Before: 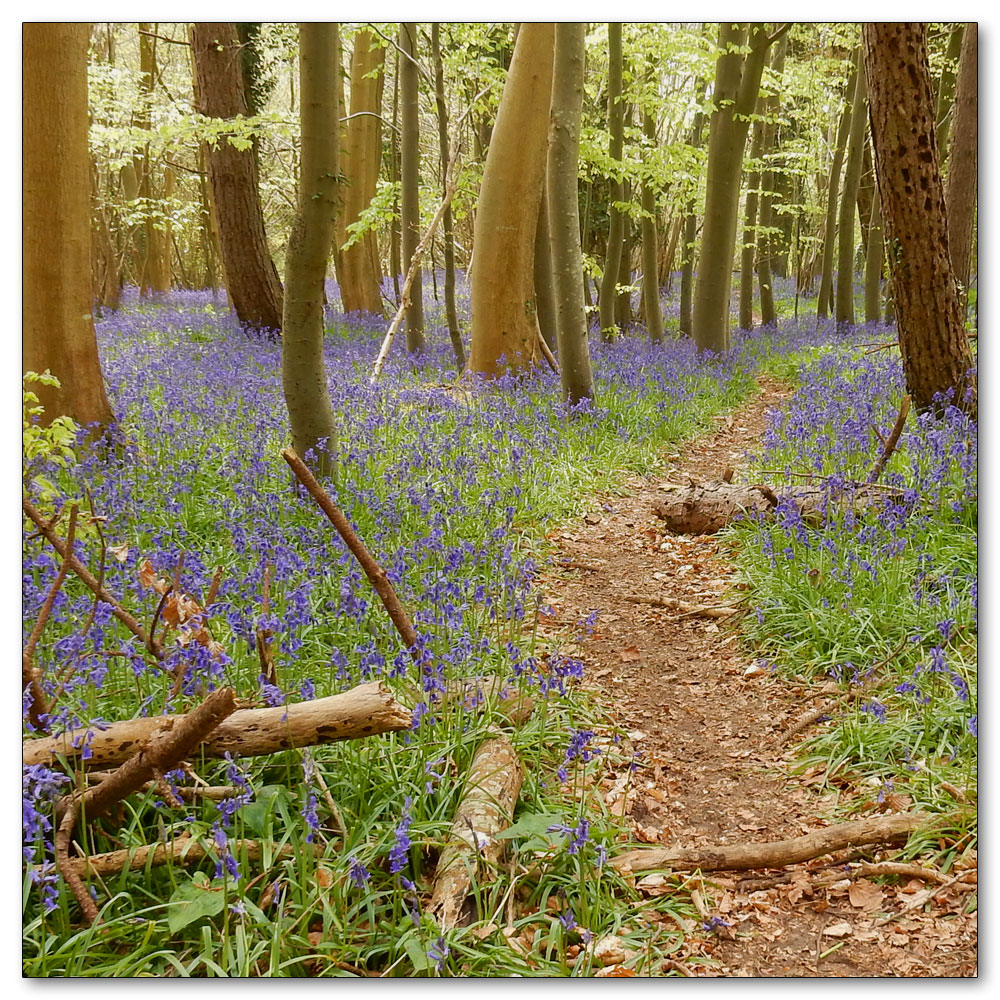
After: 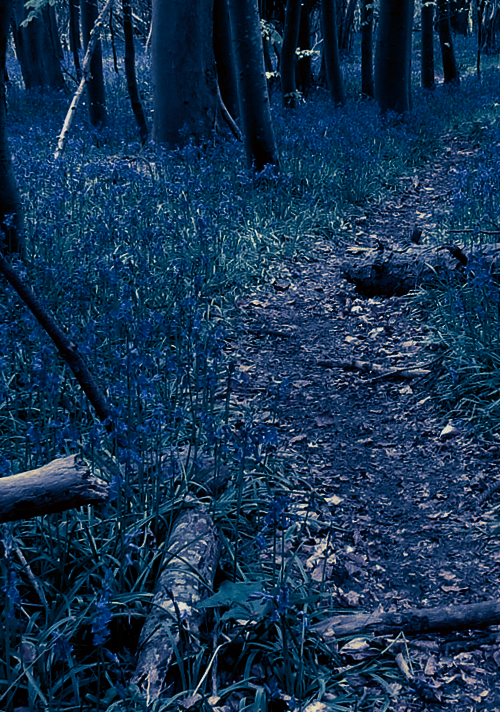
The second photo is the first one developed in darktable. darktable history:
crop: left 31.379%, top 24.658%, right 20.326%, bottom 6.628%
contrast brightness saturation: brightness -0.52
split-toning: shadows › hue 226.8°, shadows › saturation 1, highlights › saturation 0, balance -61.41
rotate and perspective: rotation -2.22°, lens shift (horizontal) -0.022, automatic cropping off
